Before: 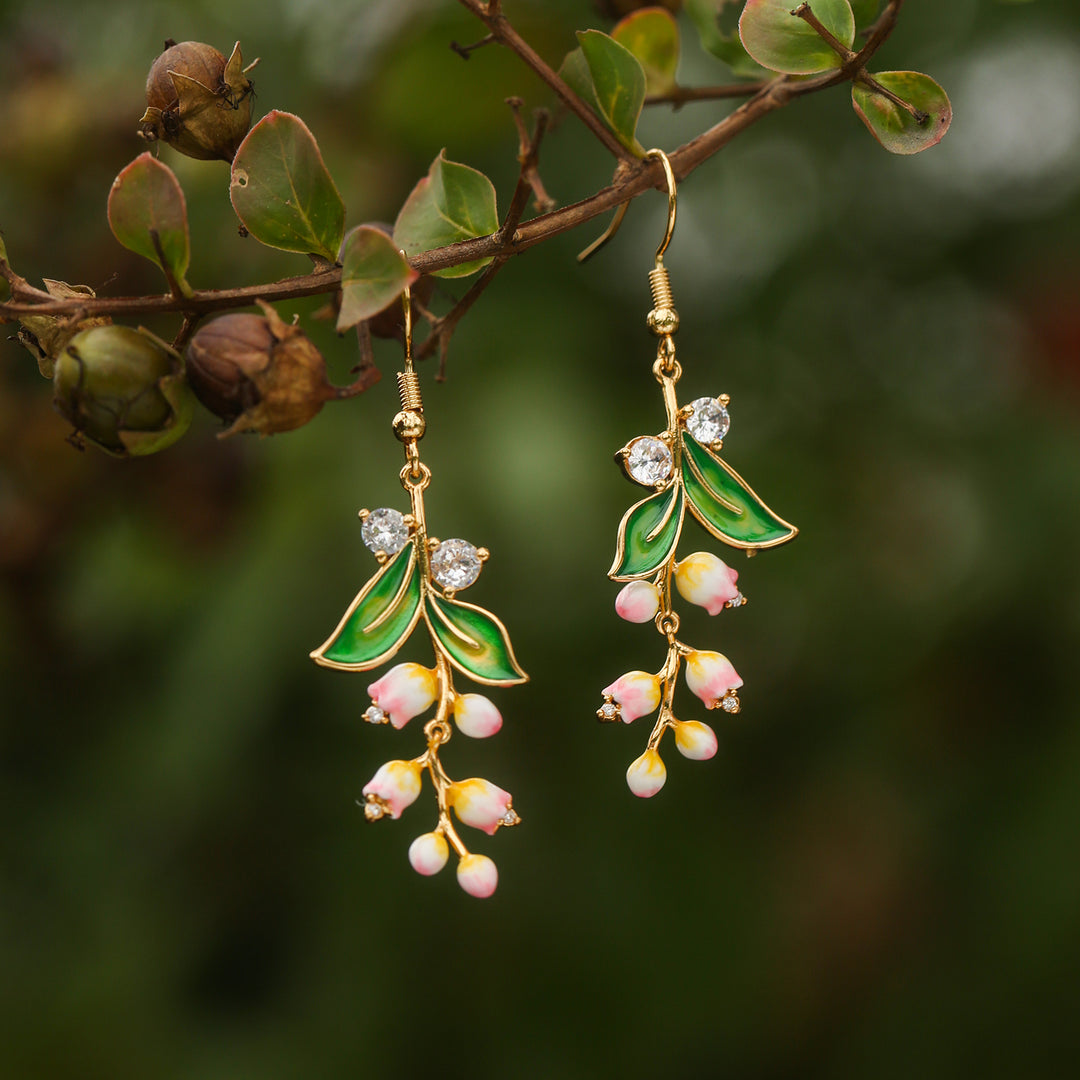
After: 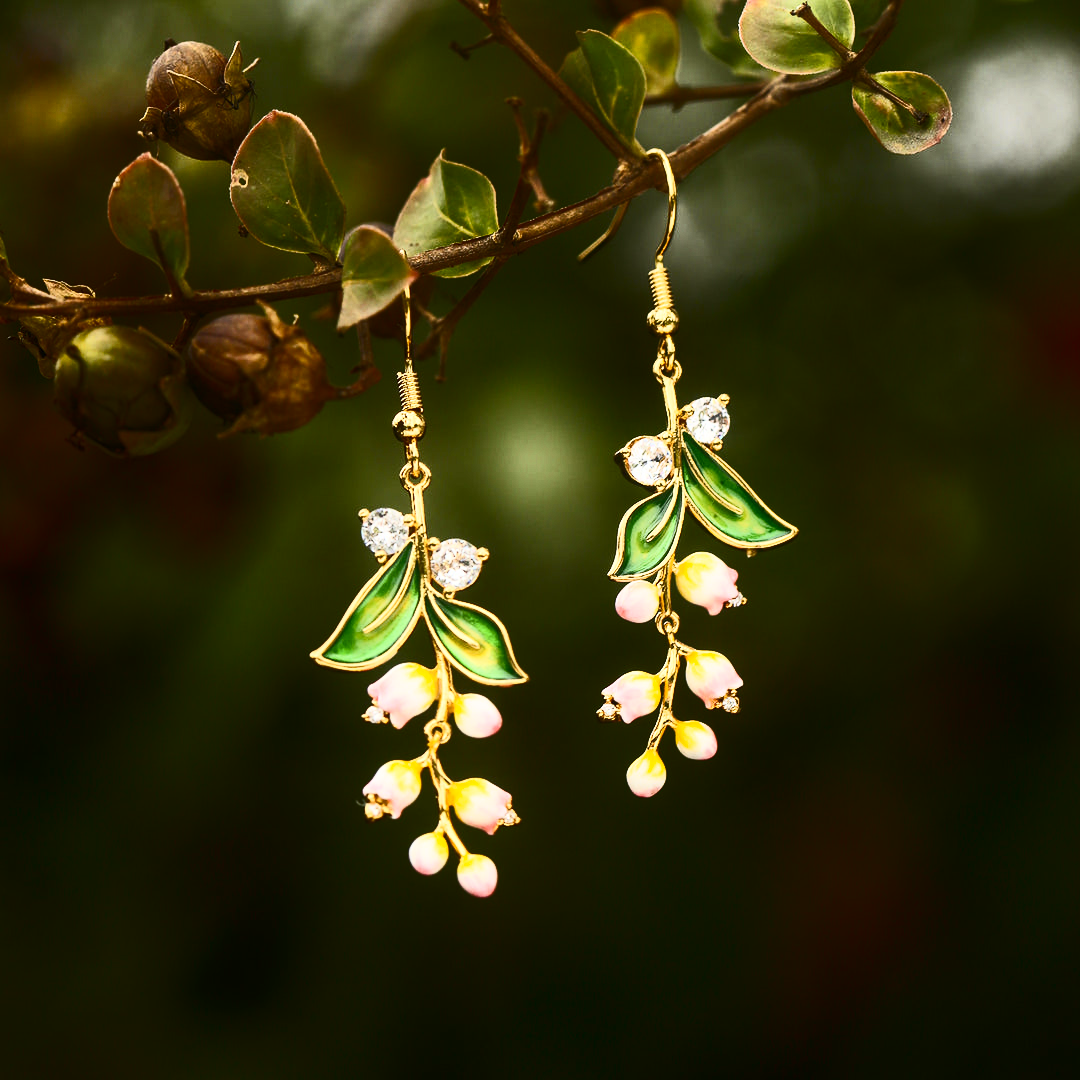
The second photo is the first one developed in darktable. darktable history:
shadows and highlights: shadows -54.3, highlights 86.09, soften with gaussian
contrast brightness saturation: contrast 0.62, brightness 0.34, saturation 0.14
color contrast: green-magenta contrast 0.8, blue-yellow contrast 1.1, unbound 0
tone equalizer: on, module defaults
